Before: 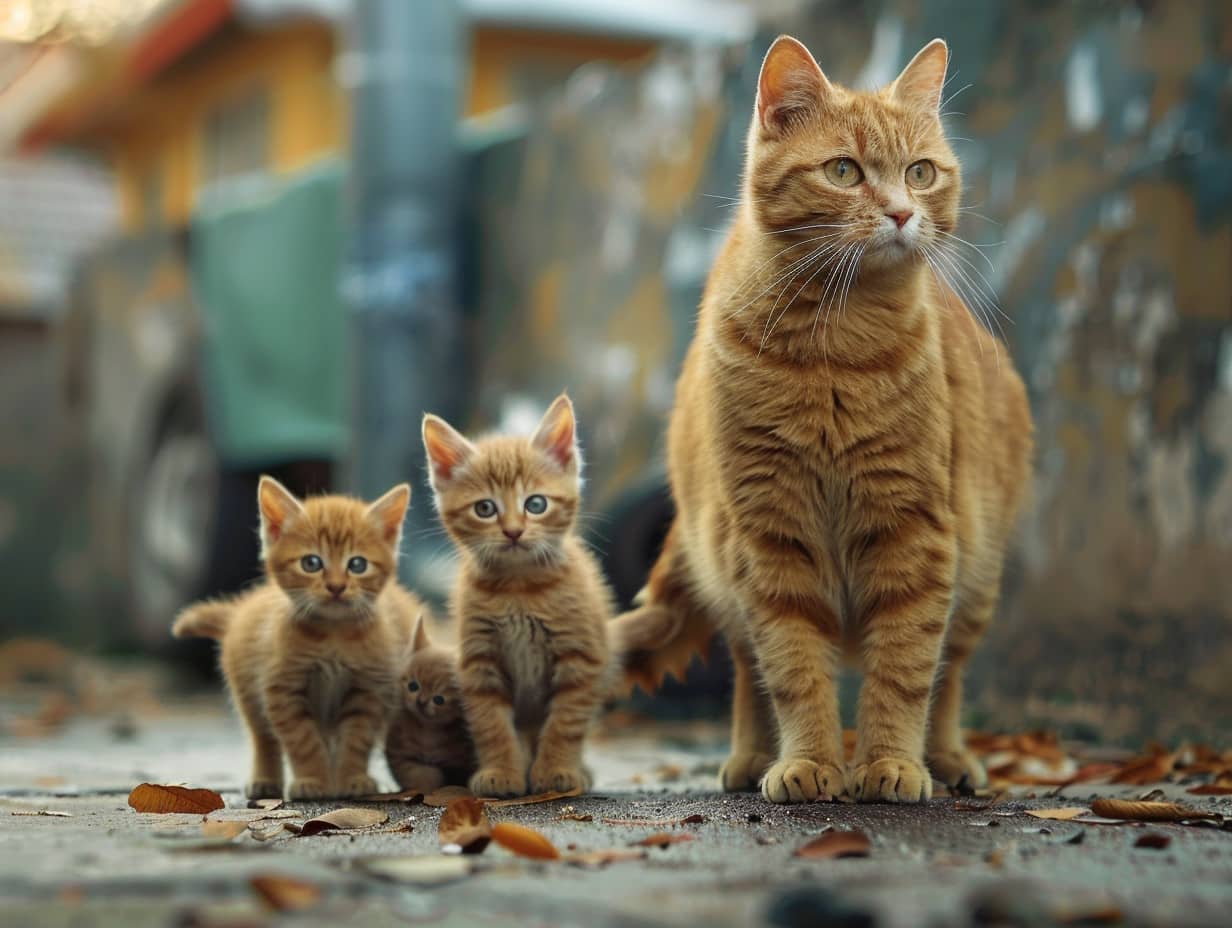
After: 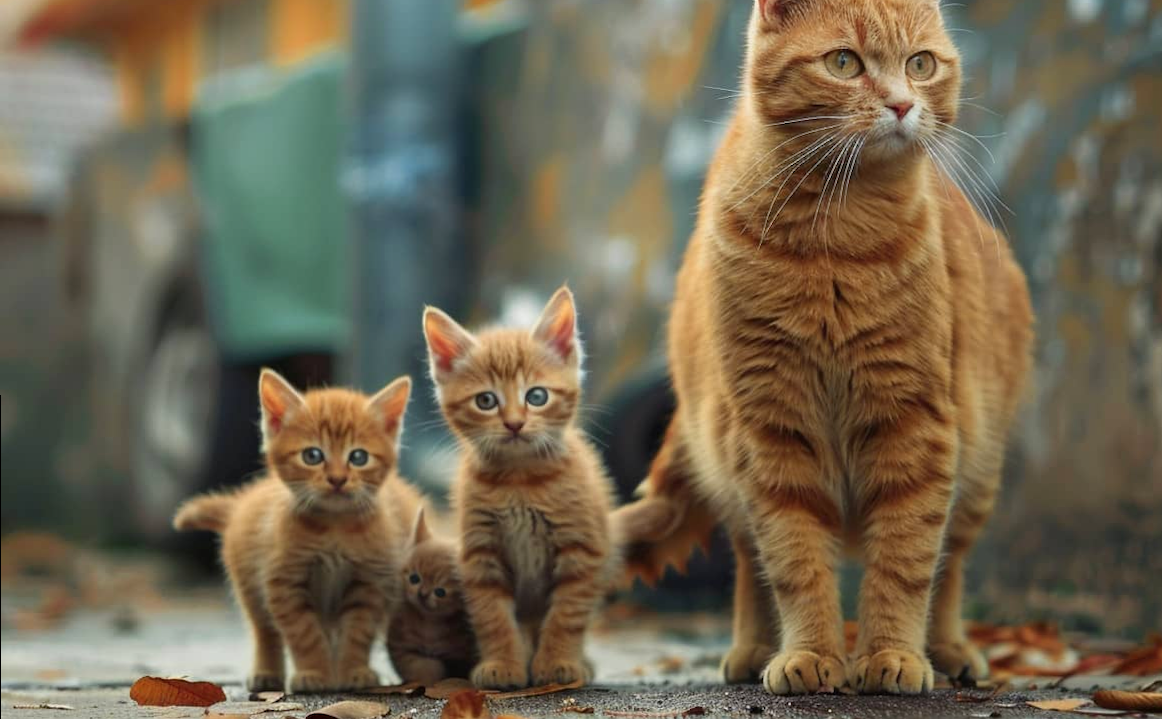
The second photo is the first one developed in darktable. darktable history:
crop and rotate: angle 0.114°, top 11.785%, right 5.793%, bottom 10.929%
color zones: curves: ch1 [(0.239, 0.552) (0.75, 0.5)]; ch2 [(0.25, 0.462) (0.749, 0.457)]
